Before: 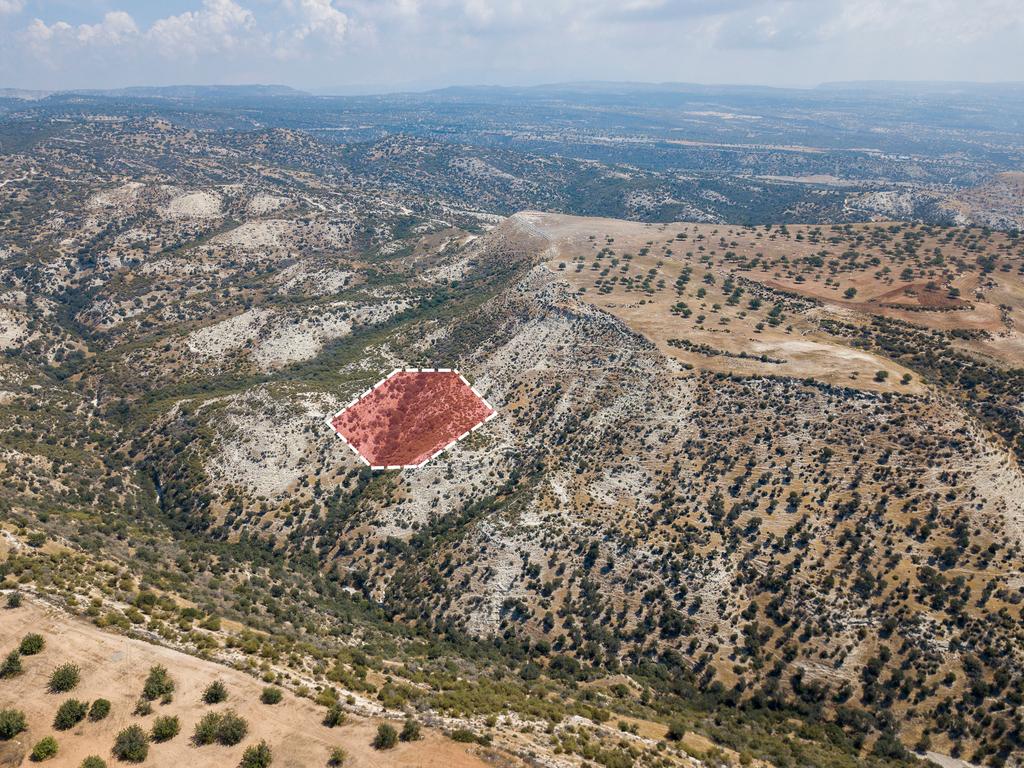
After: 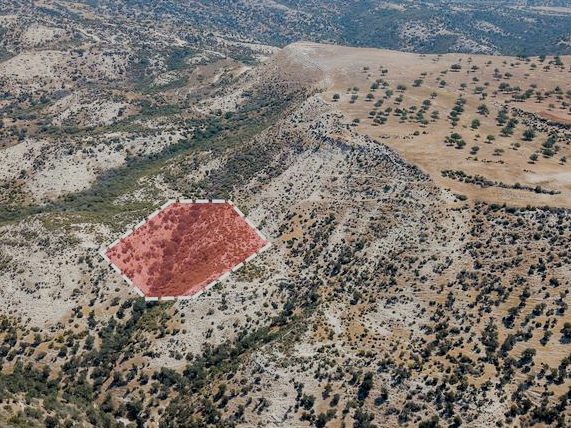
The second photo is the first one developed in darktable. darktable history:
filmic rgb: black relative exposure -6.68 EV, white relative exposure 4.56 EV, hardness 3.25
crop and rotate: left 22.13%, top 22.054%, right 22.026%, bottom 22.102%
